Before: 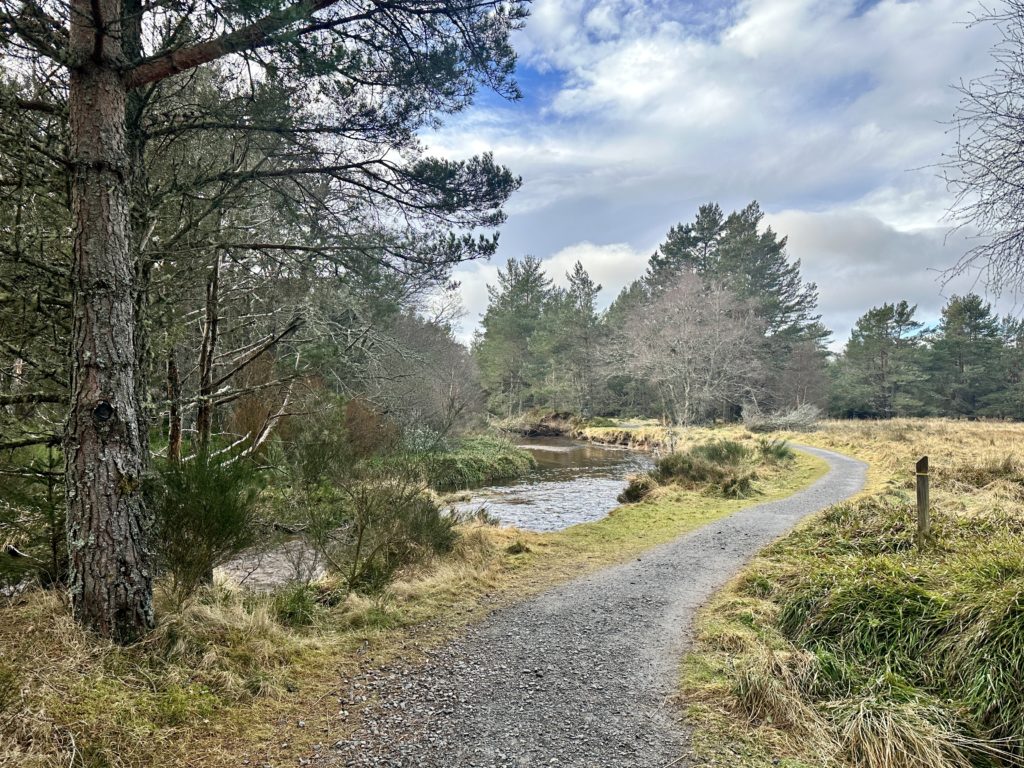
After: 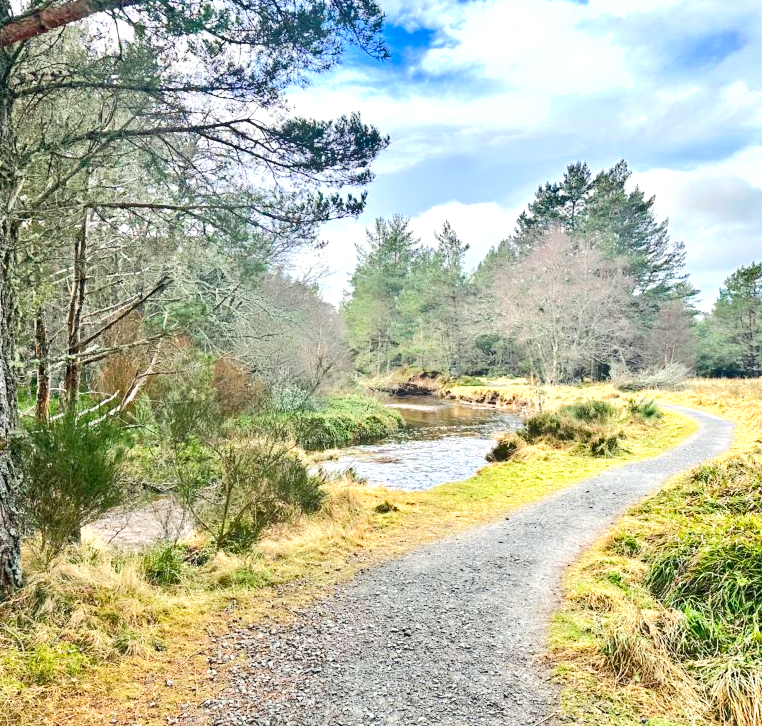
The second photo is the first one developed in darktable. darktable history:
shadows and highlights: shadows 58.19, soften with gaussian
tone equalizer: -8 EV 1.98 EV, -7 EV 1.98 EV, -6 EV 1.98 EV, -5 EV 1.97 EV, -4 EV 1.96 EV, -3 EV 1.48 EV, -2 EV 0.98 EV, -1 EV 0.476 EV, edges refinement/feathering 500, mask exposure compensation -1.57 EV, preserve details no
crop and rotate: left 12.973%, top 5.406%, right 12.574%
